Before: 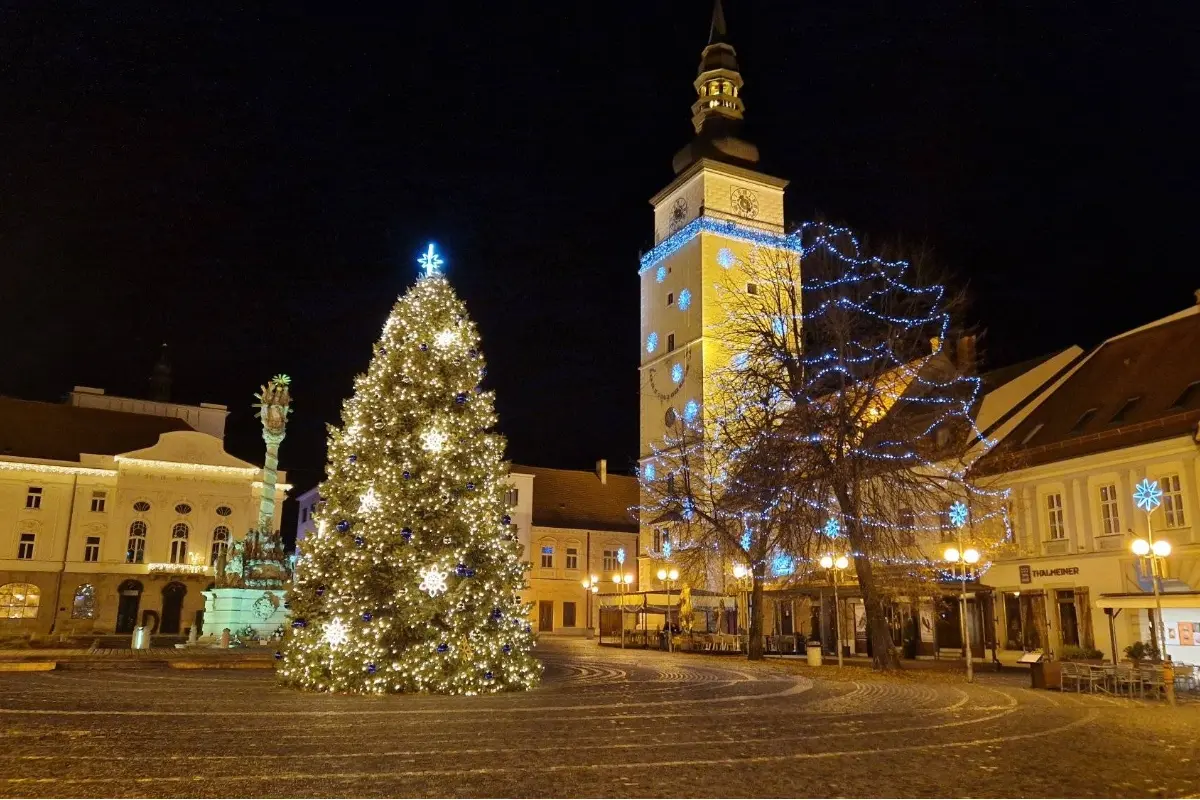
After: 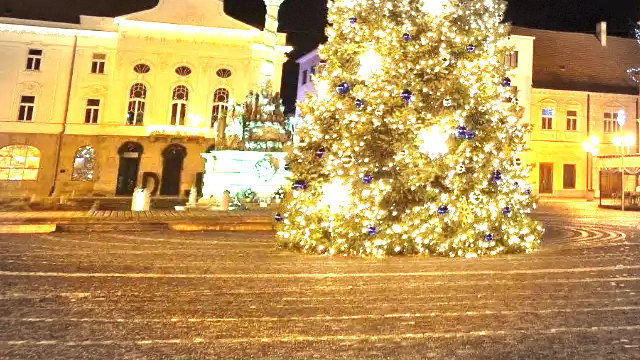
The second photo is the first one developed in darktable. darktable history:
color calibration: illuminant same as pipeline (D50), adaptation XYZ, x 0.346, y 0.359, temperature 5016.92 K
vignetting: automatic ratio true, dithering 8-bit output
crop and rotate: top 54.837%, right 46.63%, bottom 0.143%
exposure: black level correction 0, exposure 1.992 EV, compensate highlight preservation false
